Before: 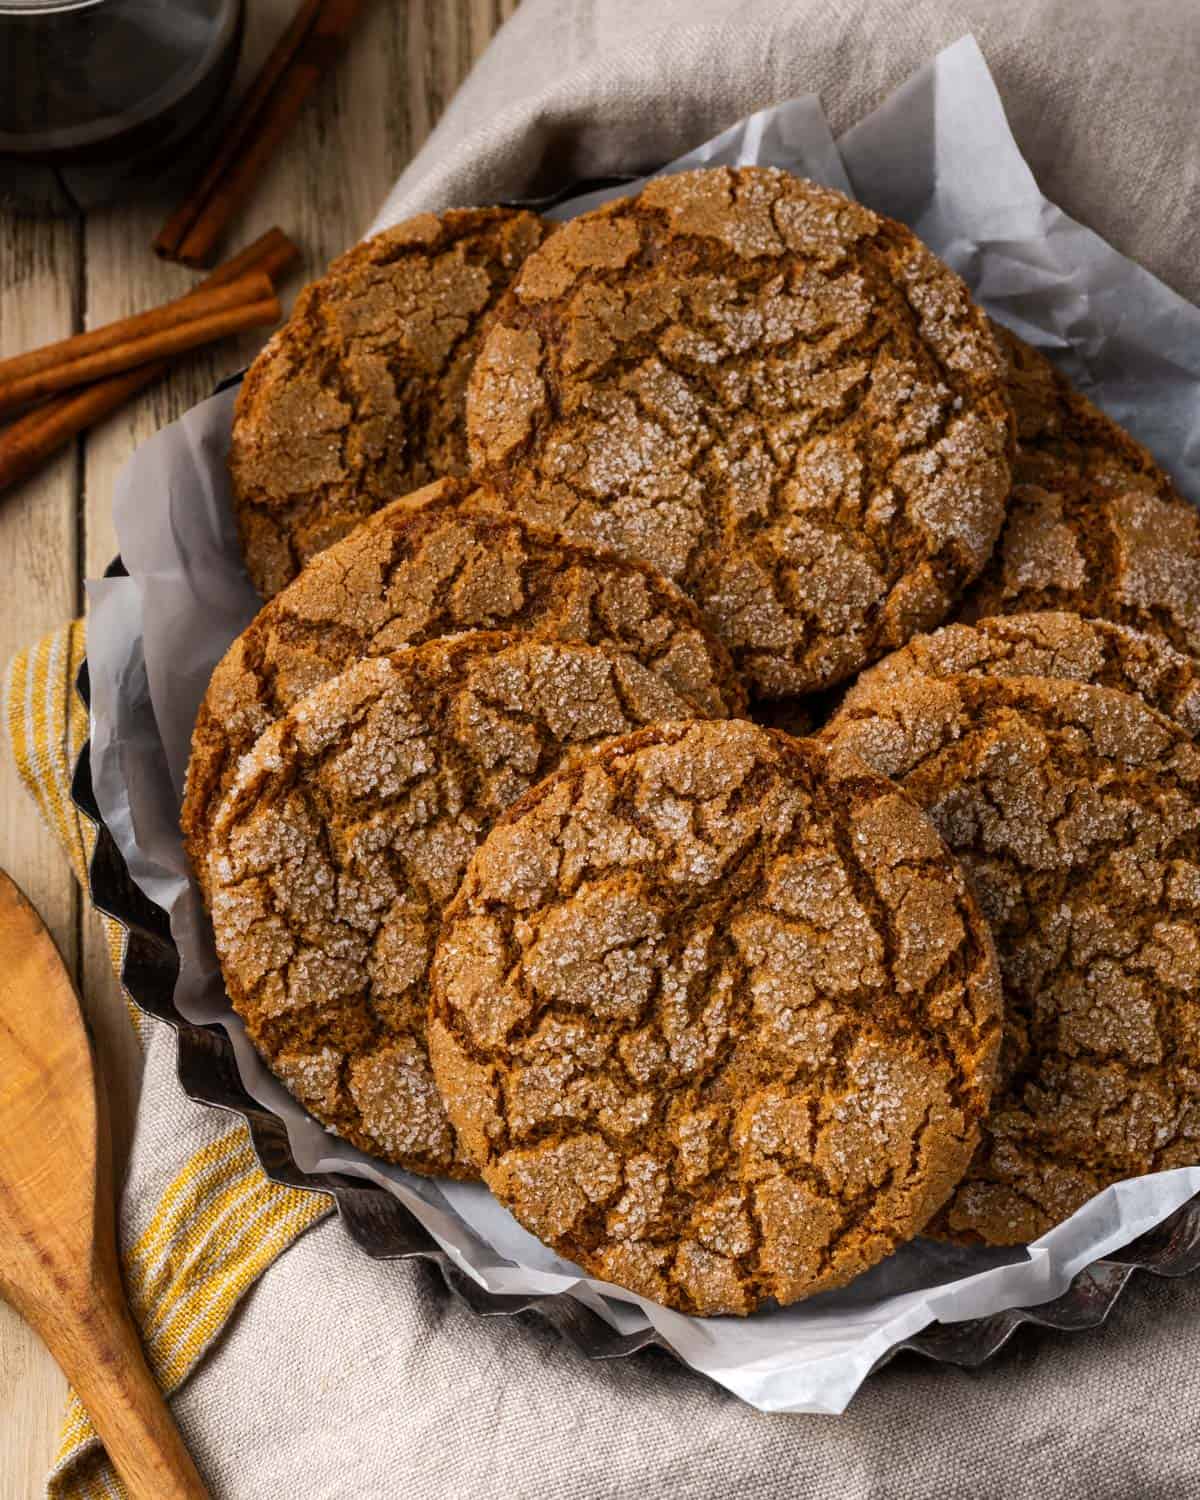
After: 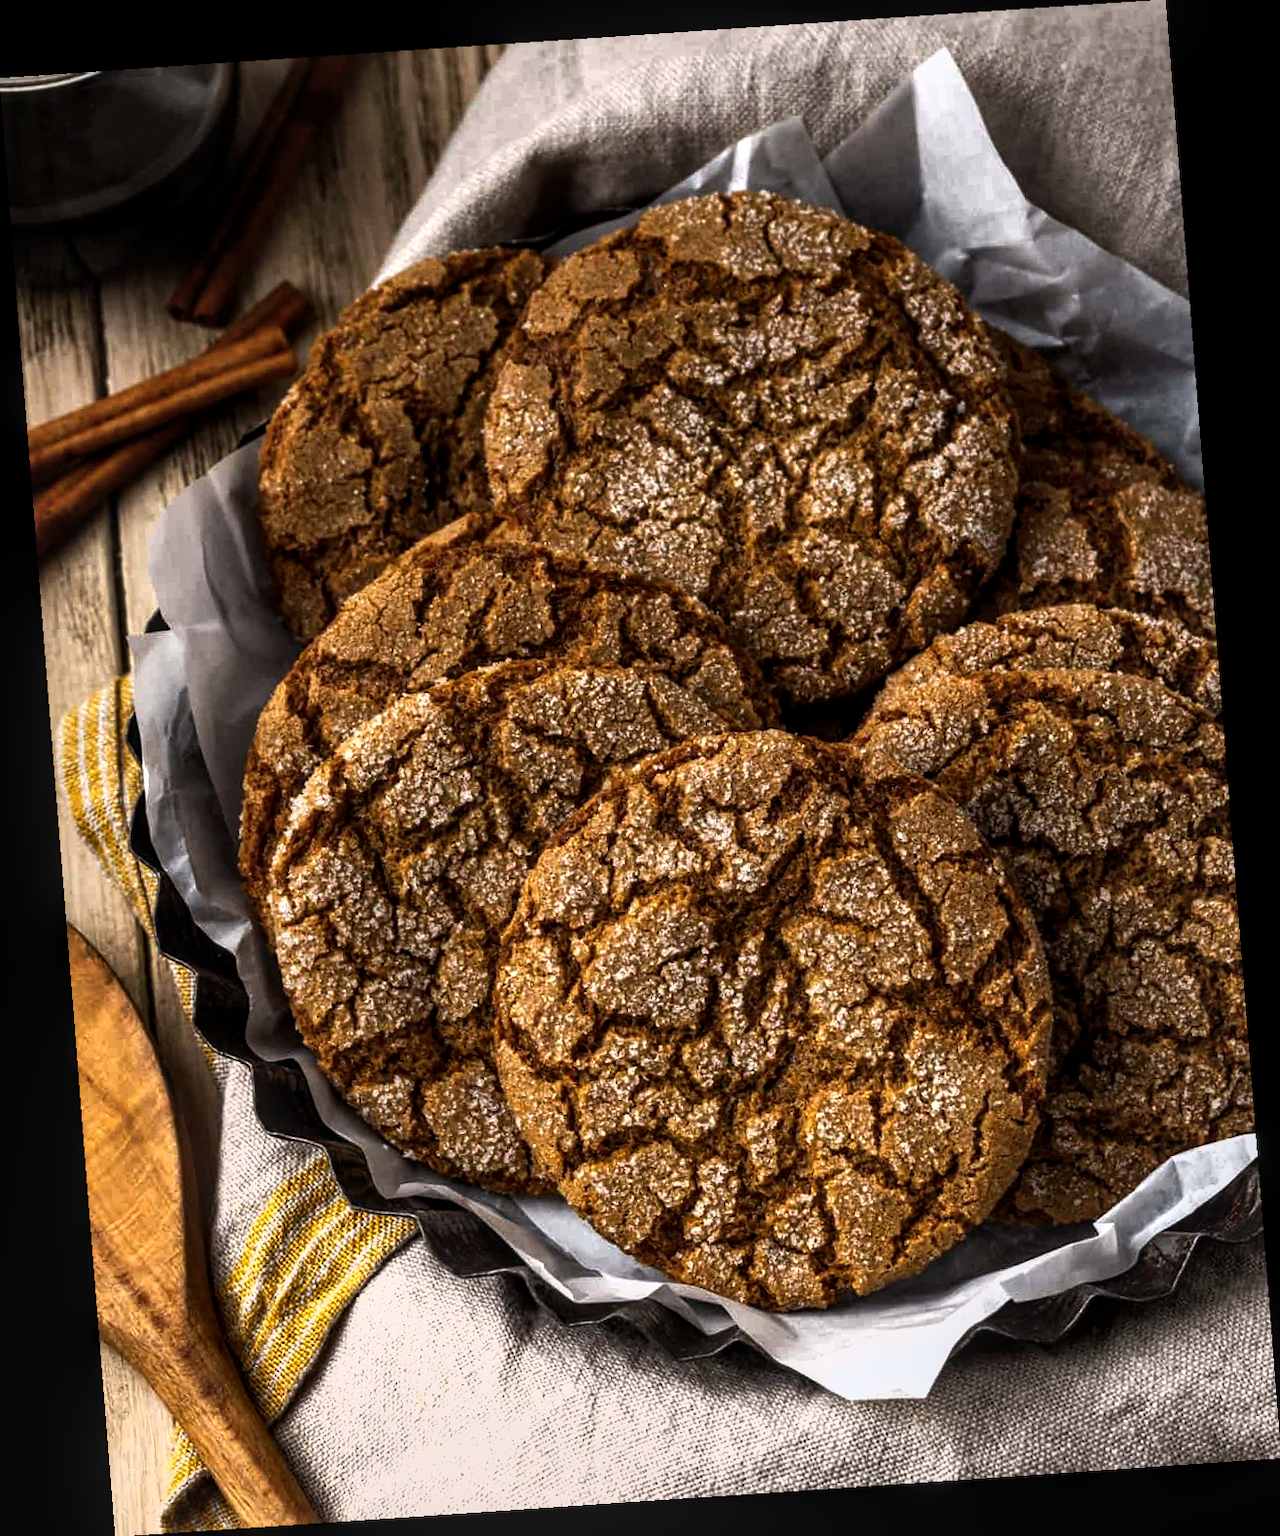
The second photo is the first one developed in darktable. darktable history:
rotate and perspective: rotation -4.2°, shear 0.006, automatic cropping off
local contrast: on, module defaults
tone equalizer: -8 EV -0.75 EV, -7 EV -0.7 EV, -6 EV -0.6 EV, -5 EV -0.4 EV, -3 EV 0.4 EV, -2 EV 0.6 EV, -1 EV 0.7 EV, +0 EV 0.75 EV, edges refinement/feathering 500, mask exposure compensation -1.57 EV, preserve details no
rgb curve: curves: ch0 [(0, 0) (0.415, 0.237) (1, 1)]
shadows and highlights: shadows 29.32, highlights -29.32, low approximation 0.01, soften with gaussian
